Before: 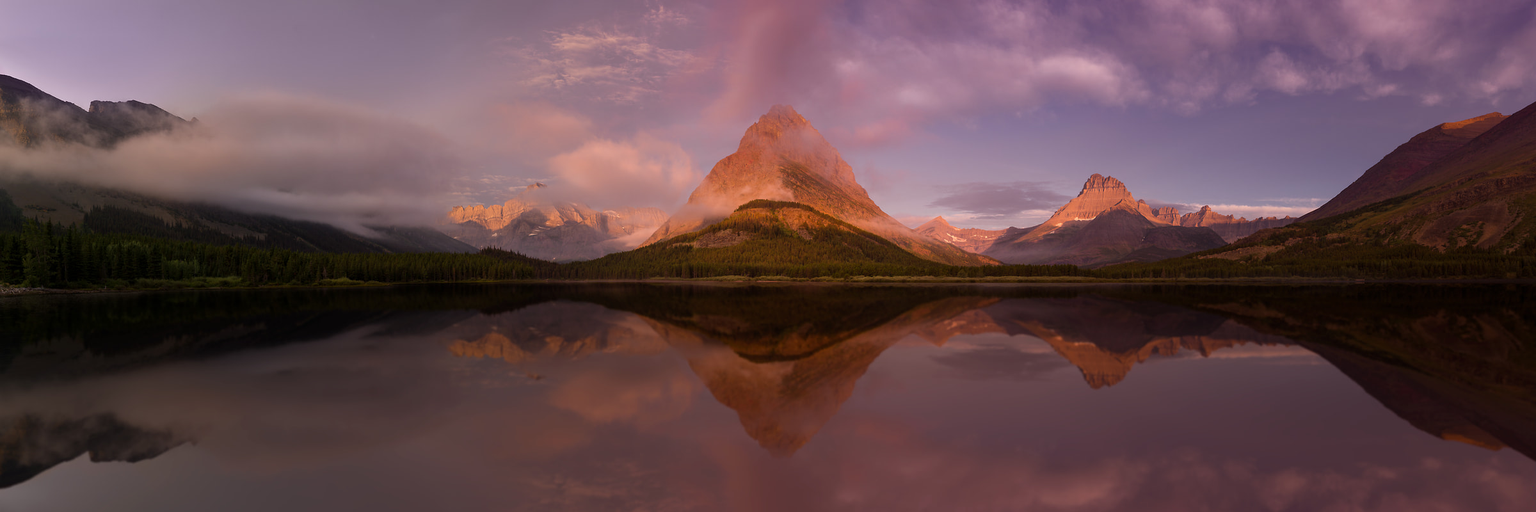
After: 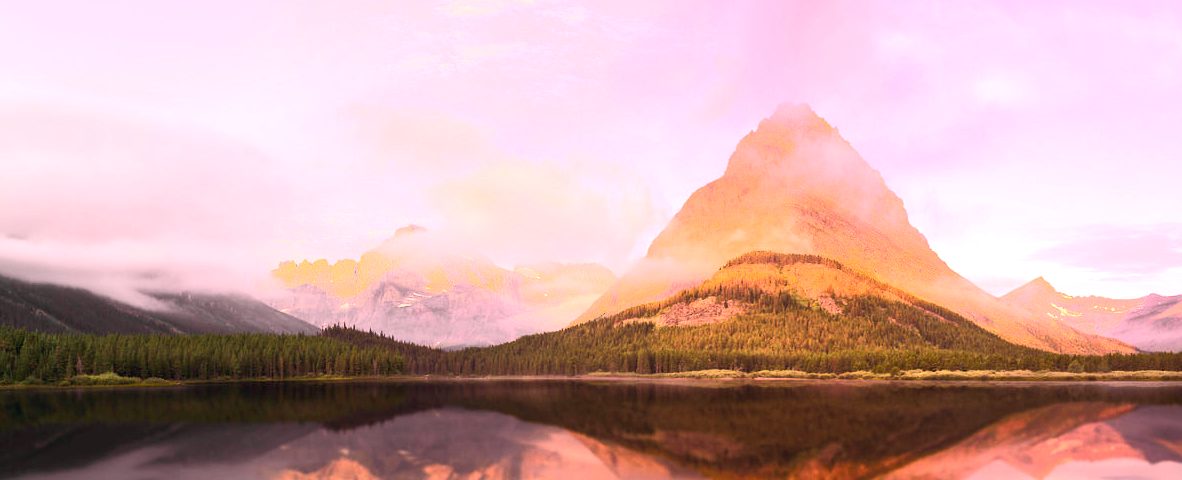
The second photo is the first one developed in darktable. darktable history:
crop: left 17.835%, top 7.675%, right 32.881%, bottom 32.213%
exposure: exposure 2.25 EV, compensate highlight preservation false
base curve: curves: ch0 [(0, 0) (0.74, 0.67) (1, 1)]
tone curve: curves: ch0 [(0, 0.026) (0.172, 0.194) (0.398, 0.437) (0.469, 0.544) (0.612, 0.741) (0.845, 0.926) (1, 0.968)]; ch1 [(0, 0) (0.437, 0.453) (0.472, 0.467) (0.502, 0.502) (0.531, 0.546) (0.574, 0.583) (0.617, 0.64) (0.699, 0.749) (0.859, 0.919) (1, 1)]; ch2 [(0, 0) (0.33, 0.301) (0.421, 0.443) (0.476, 0.502) (0.511, 0.504) (0.553, 0.553) (0.595, 0.586) (0.664, 0.664) (1, 1)], color space Lab, independent channels, preserve colors none
